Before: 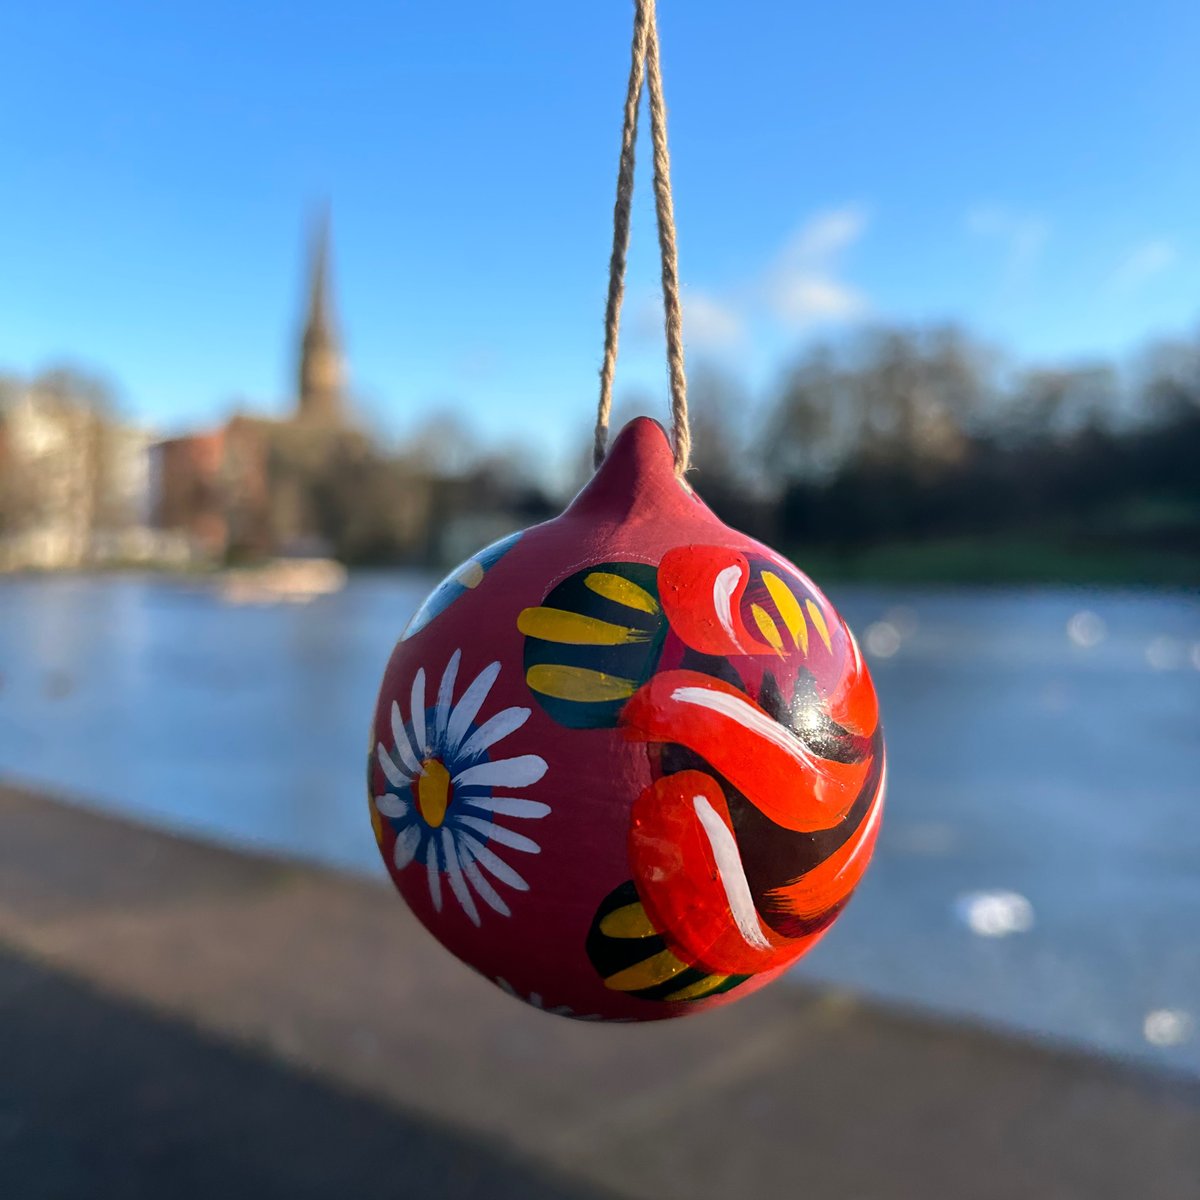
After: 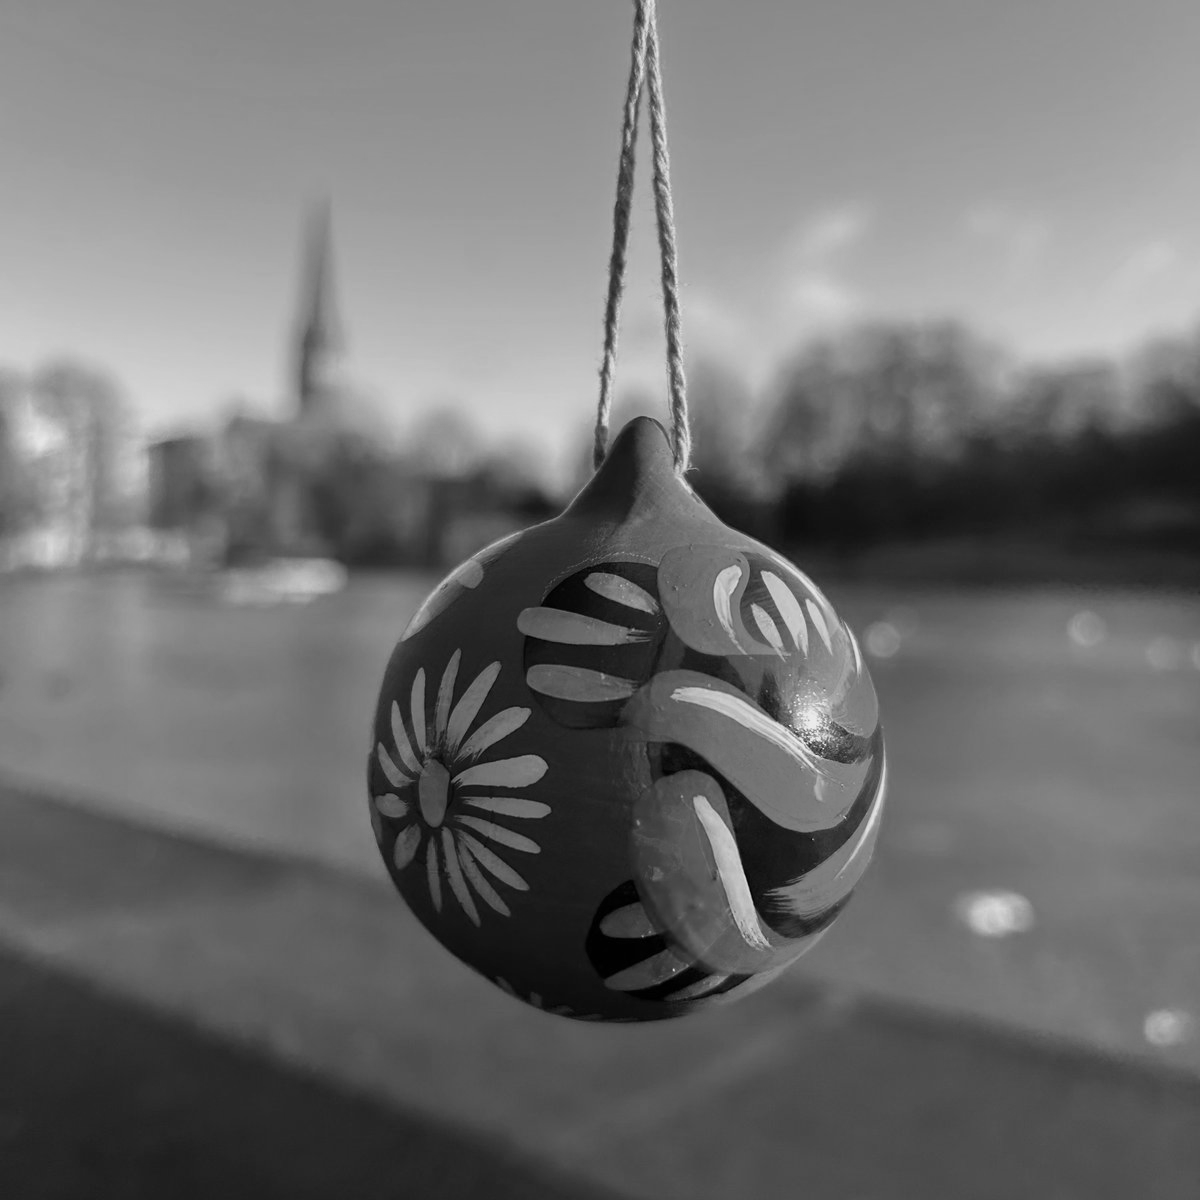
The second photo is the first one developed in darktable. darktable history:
monochrome: a -71.75, b 75.82
velvia: strength 45%
